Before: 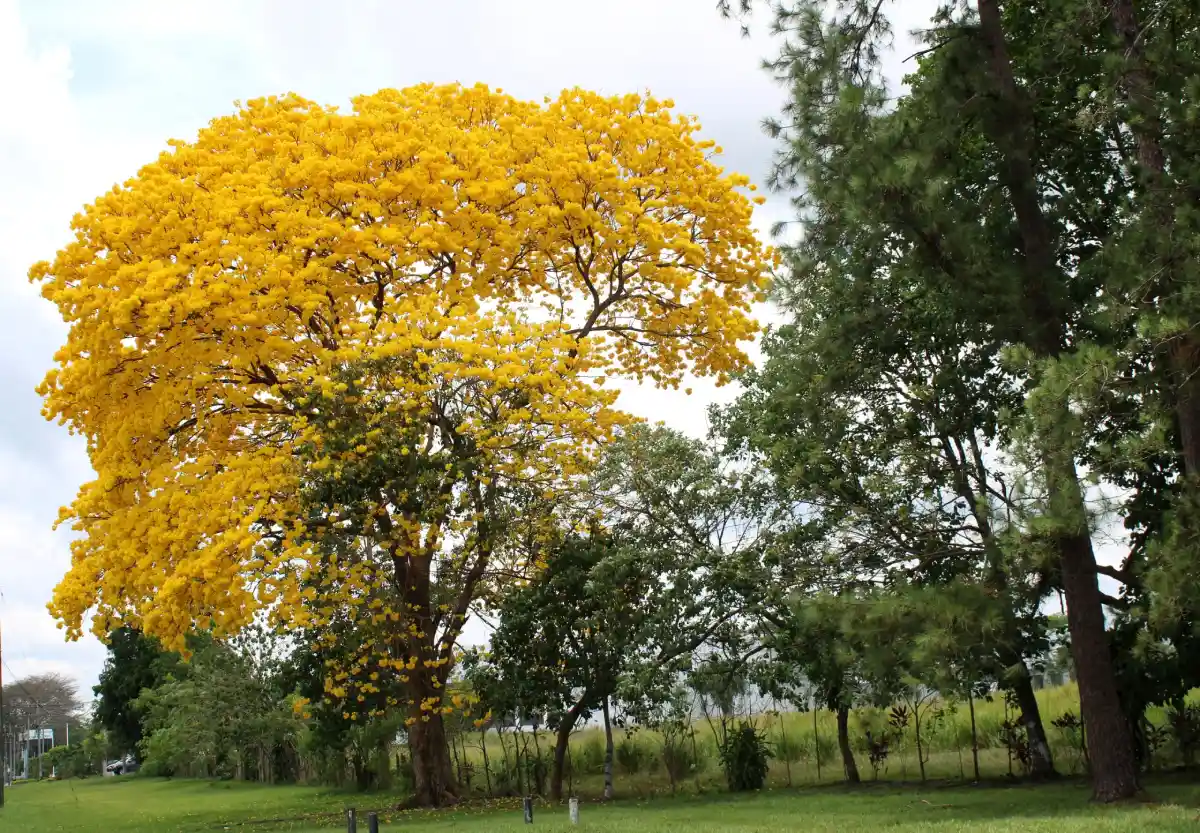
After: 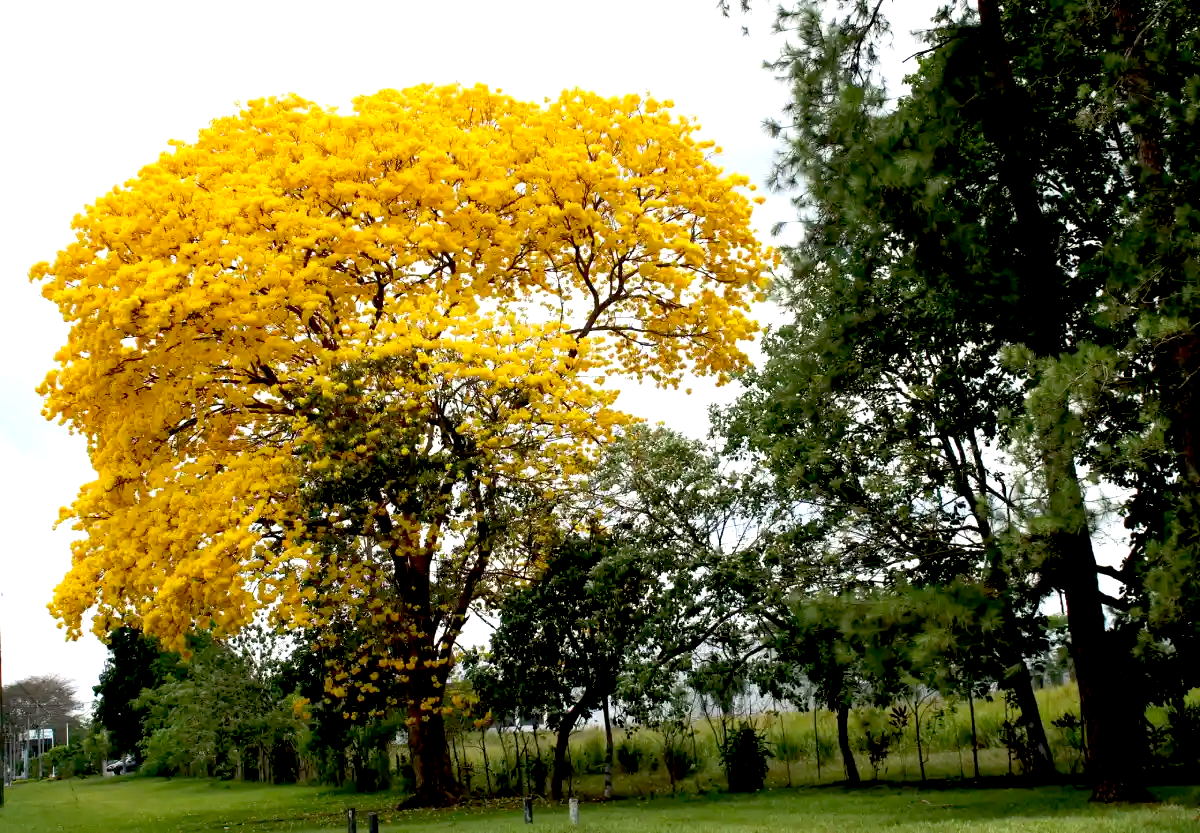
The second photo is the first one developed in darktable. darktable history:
exposure: black level correction 0.025, exposure 0.186 EV, compensate highlight preservation false
tone equalizer: -8 EV -0.001 EV, -7 EV 0.002 EV, -6 EV -0.002 EV, -5 EV -0.008 EV, -4 EV -0.053 EV, -3 EV -0.22 EV, -2 EV -0.296 EV, -1 EV 0.094 EV, +0 EV 0.274 EV
